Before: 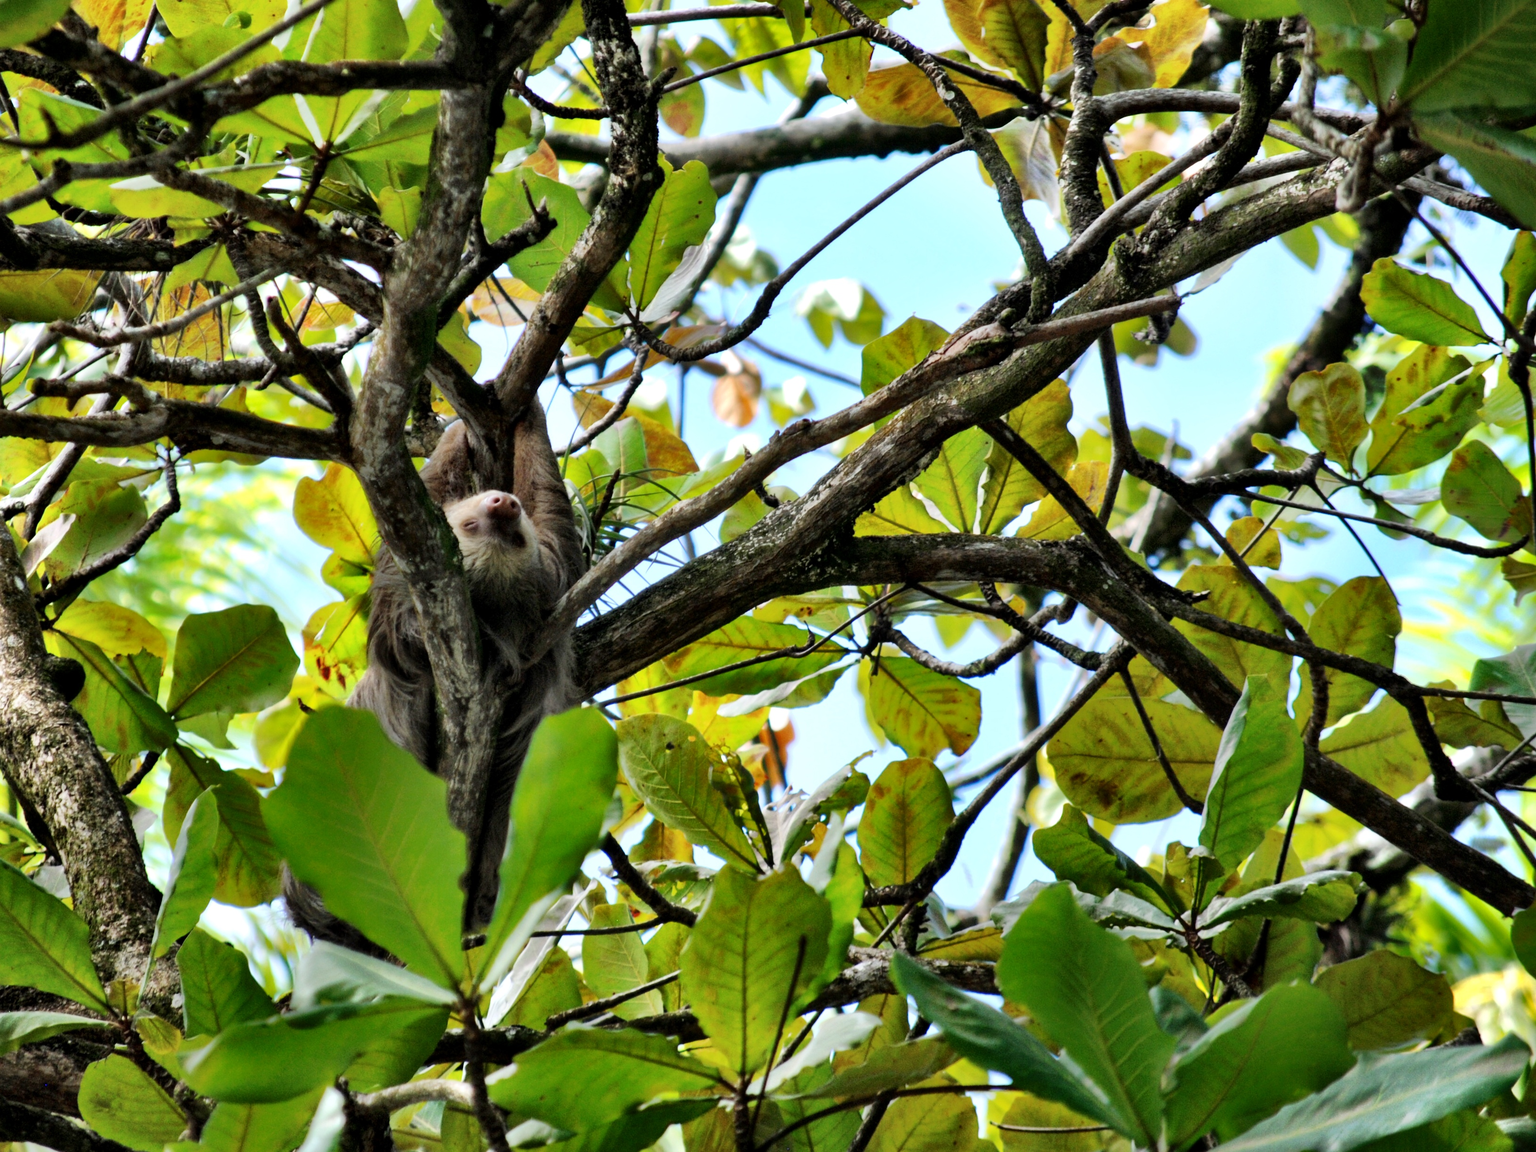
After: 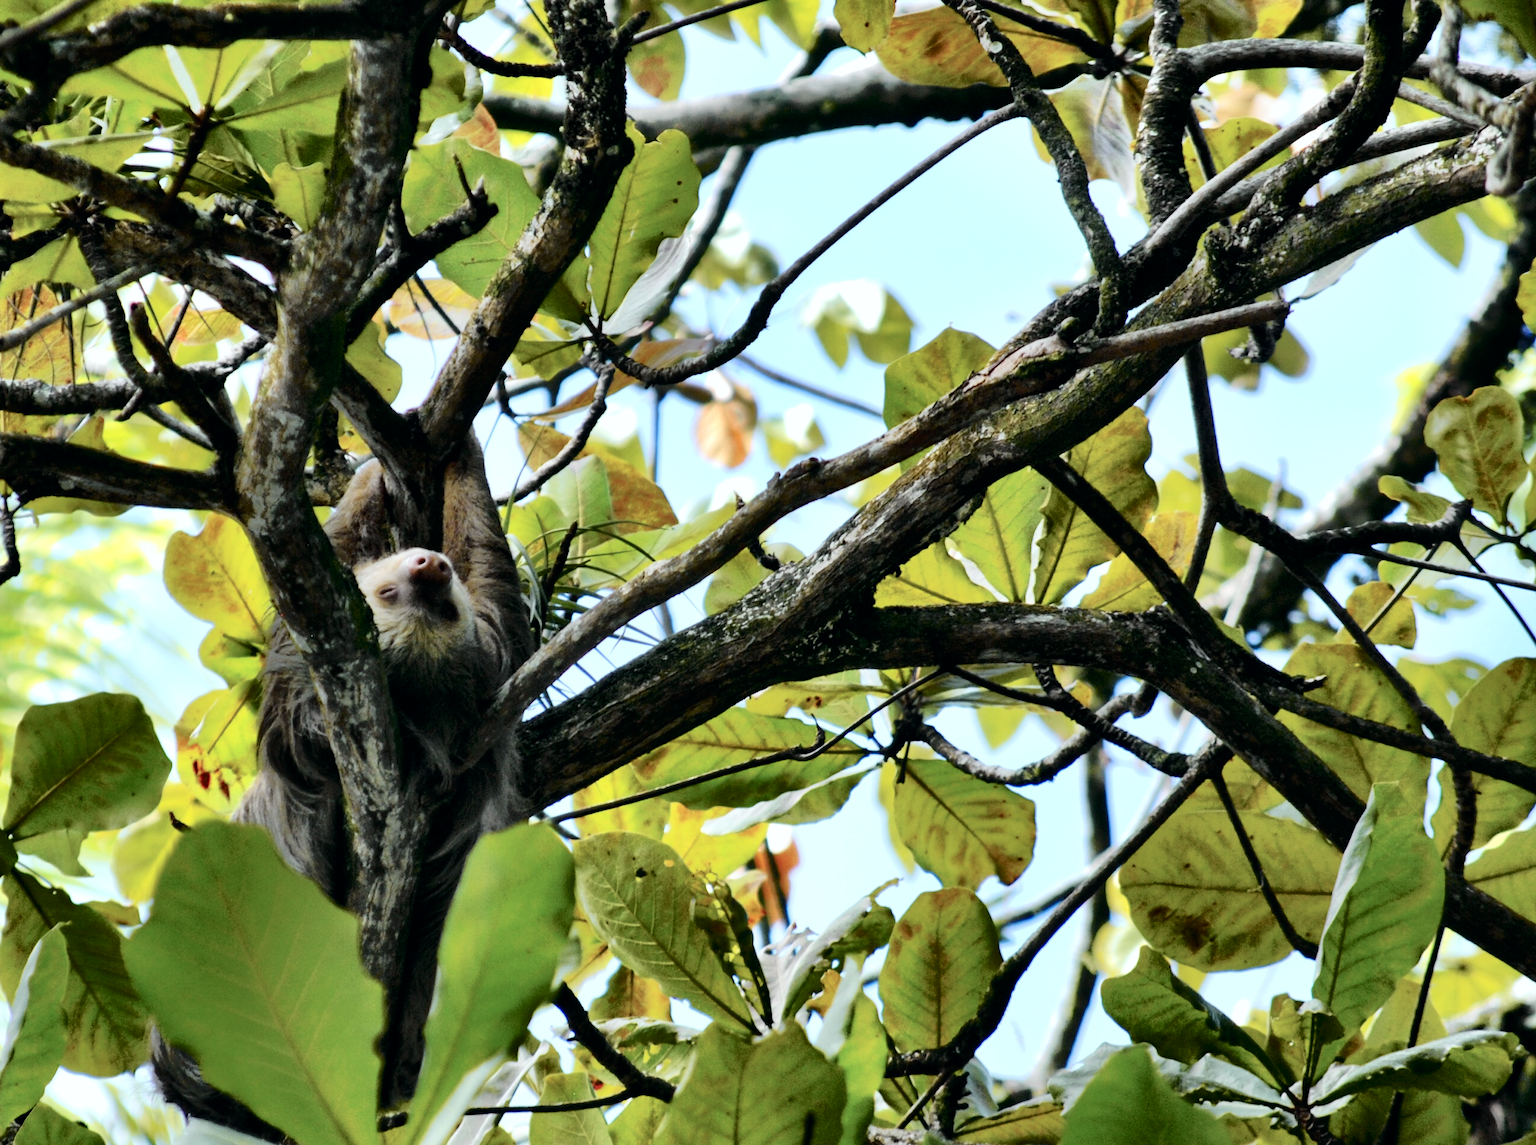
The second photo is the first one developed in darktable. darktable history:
tone curve: curves: ch0 [(0, 0) (0.081, 0.044) (0.185, 0.13) (0.283, 0.238) (0.416, 0.449) (0.495, 0.524) (0.686, 0.743) (0.826, 0.865) (0.978, 0.988)]; ch1 [(0, 0) (0.147, 0.166) (0.321, 0.362) (0.371, 0.402) (0.423, 0.442) (0.479, 0.472) (0.505, 0.497) (0.521, 0.506) (0.551, 0.537) (0.586, 0.574) (0.625, 0.618) (0.68, 0.681) (1, 1)]; ch2 [(0, 0) (0.346, 0.362) (0.404, 0.427) (0.502, 0.495) (0.531, 0.513) (0.547, 0.533) (0.582, 0.596) (0.629, 0.631) (0.717, 0.678) (1, 1)], color space Lab, independent channels, preserve colors none
crop and rotate: left 10.756%, top 5.096%, right 10.392%, bottom 16.476%
